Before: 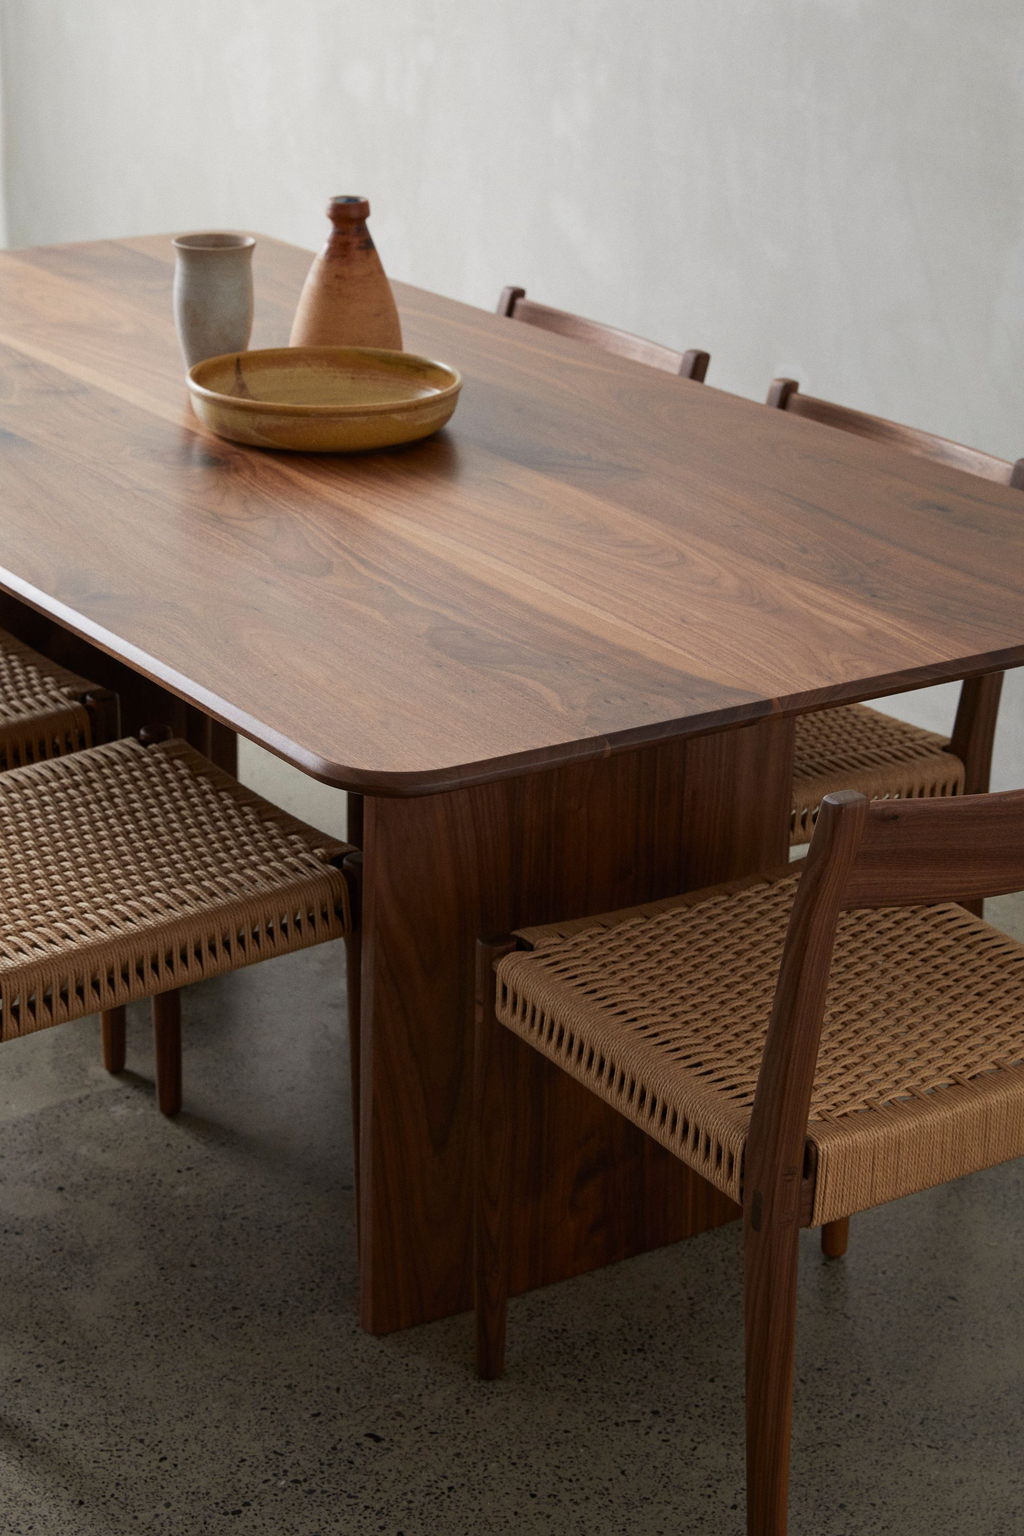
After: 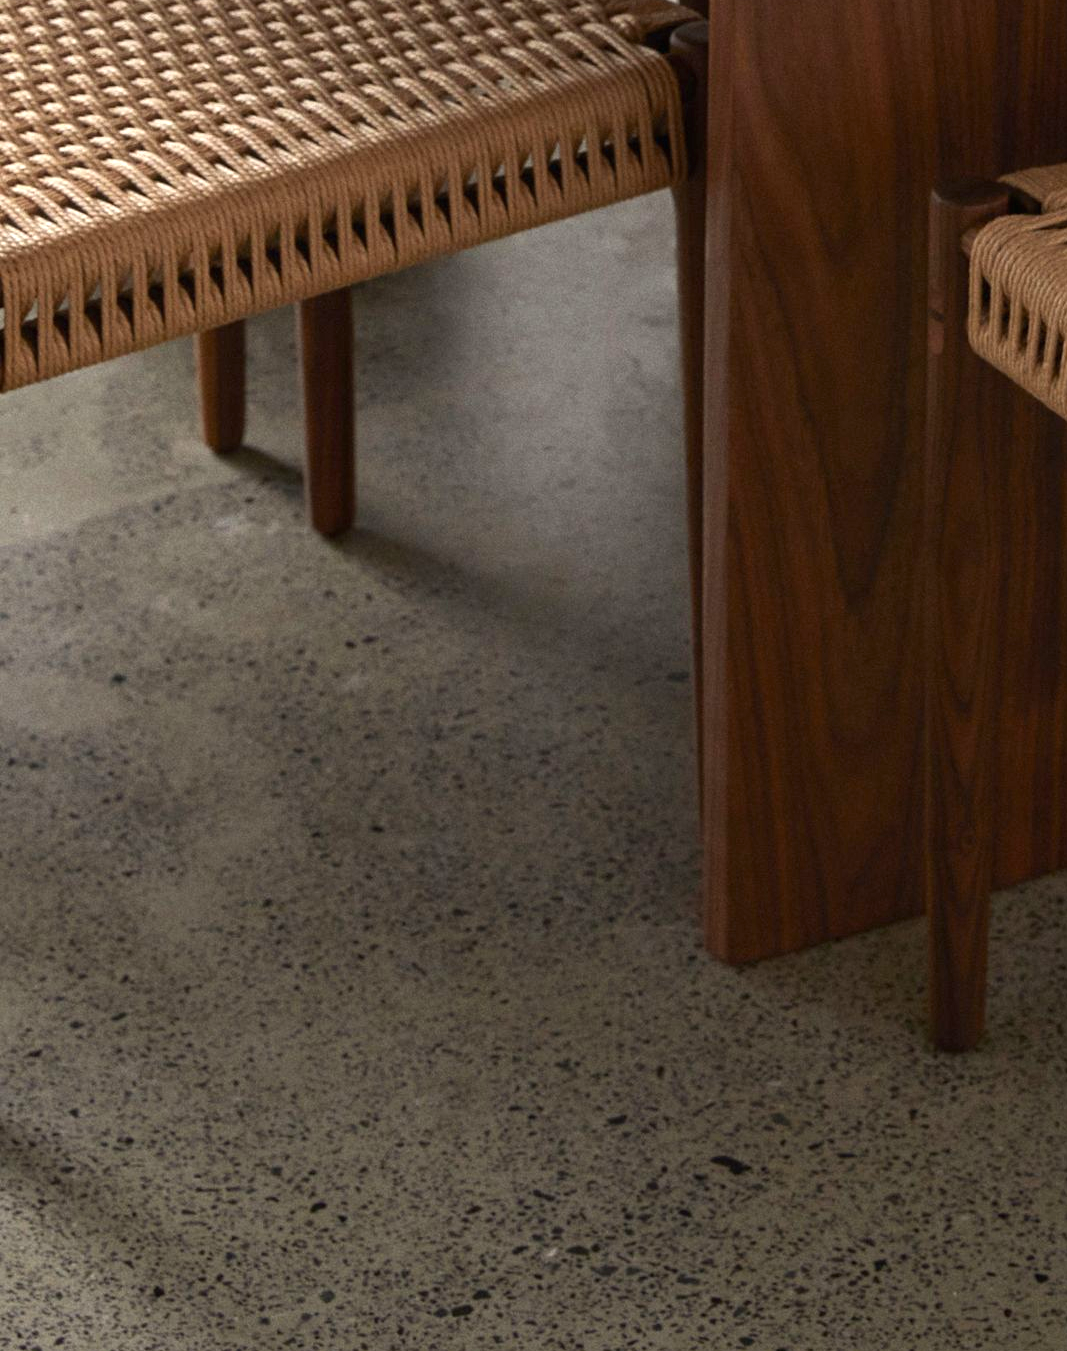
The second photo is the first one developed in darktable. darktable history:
exposure: black level correction 0, exposure 1 EV, compensate exposure bias true, compensate highlight preservation false
crop and rotate: top 54.778%, right 46.61%, bottom 0.159%
